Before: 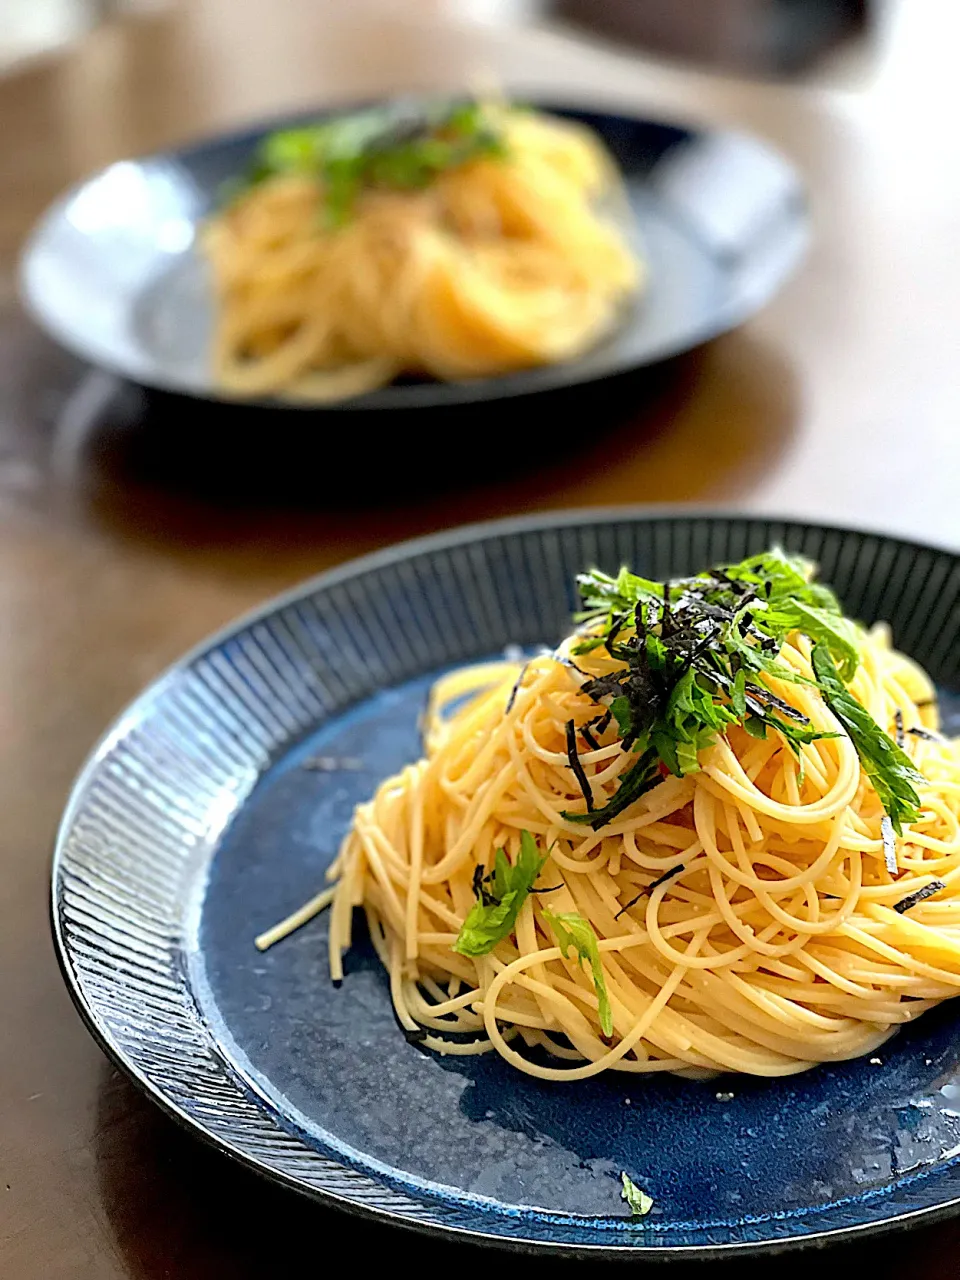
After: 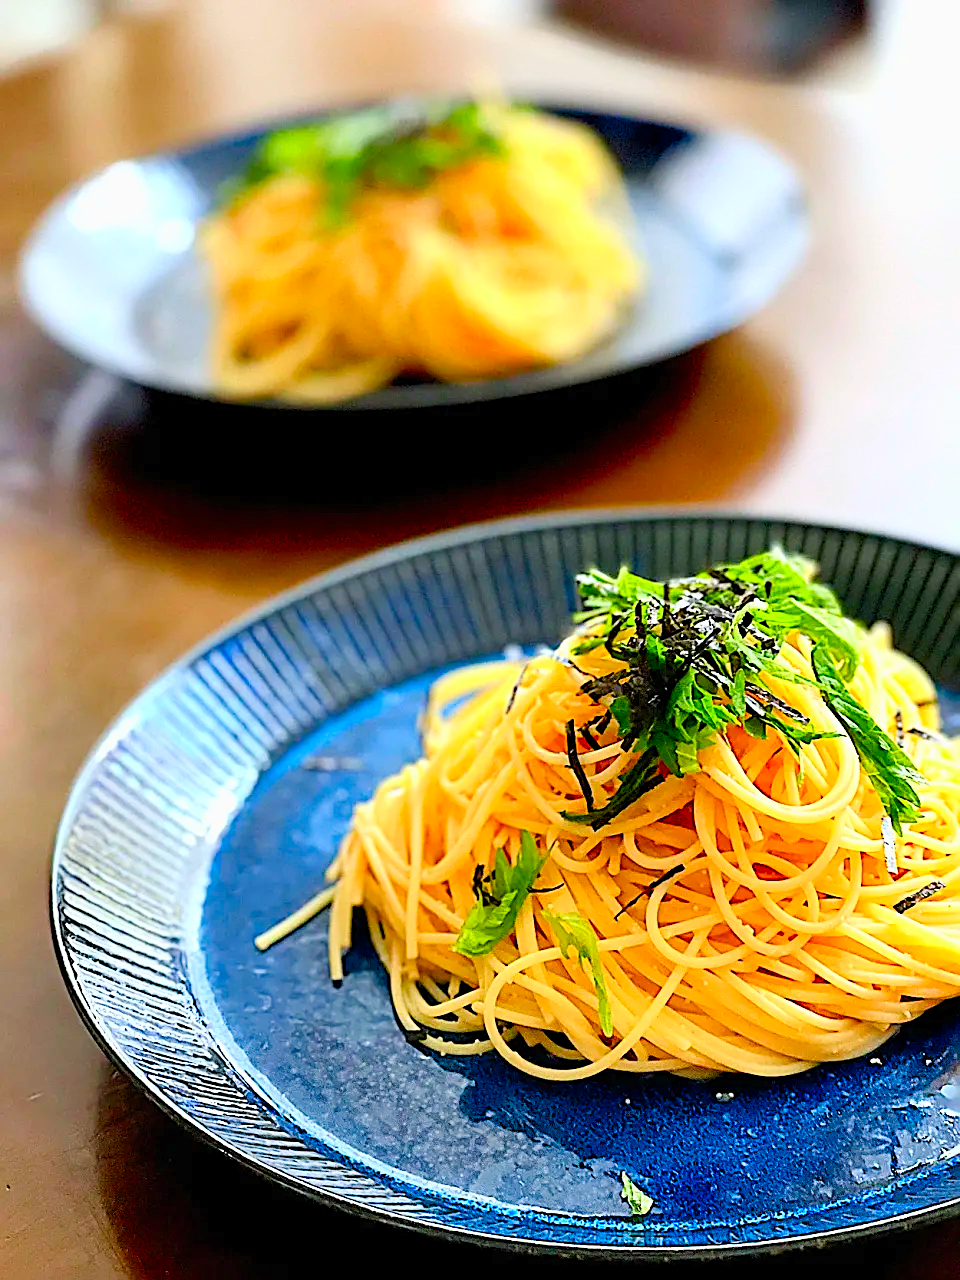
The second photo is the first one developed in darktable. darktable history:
contrast brightness saturation: contrast 0.203, brightness 0.191, saturation 0.813
sharpen: amount 0.59
color balance rgb: perceptual saturation grading › global saturation 20%, perceptual saturation grading › highlights -49.829%, perceptual saturation grading › shadows 25.133%, perceptual brilliance grading › global brilliance 1.309%, perceptual brilliance grading › highlights -3.961%, global vibrance 20%
